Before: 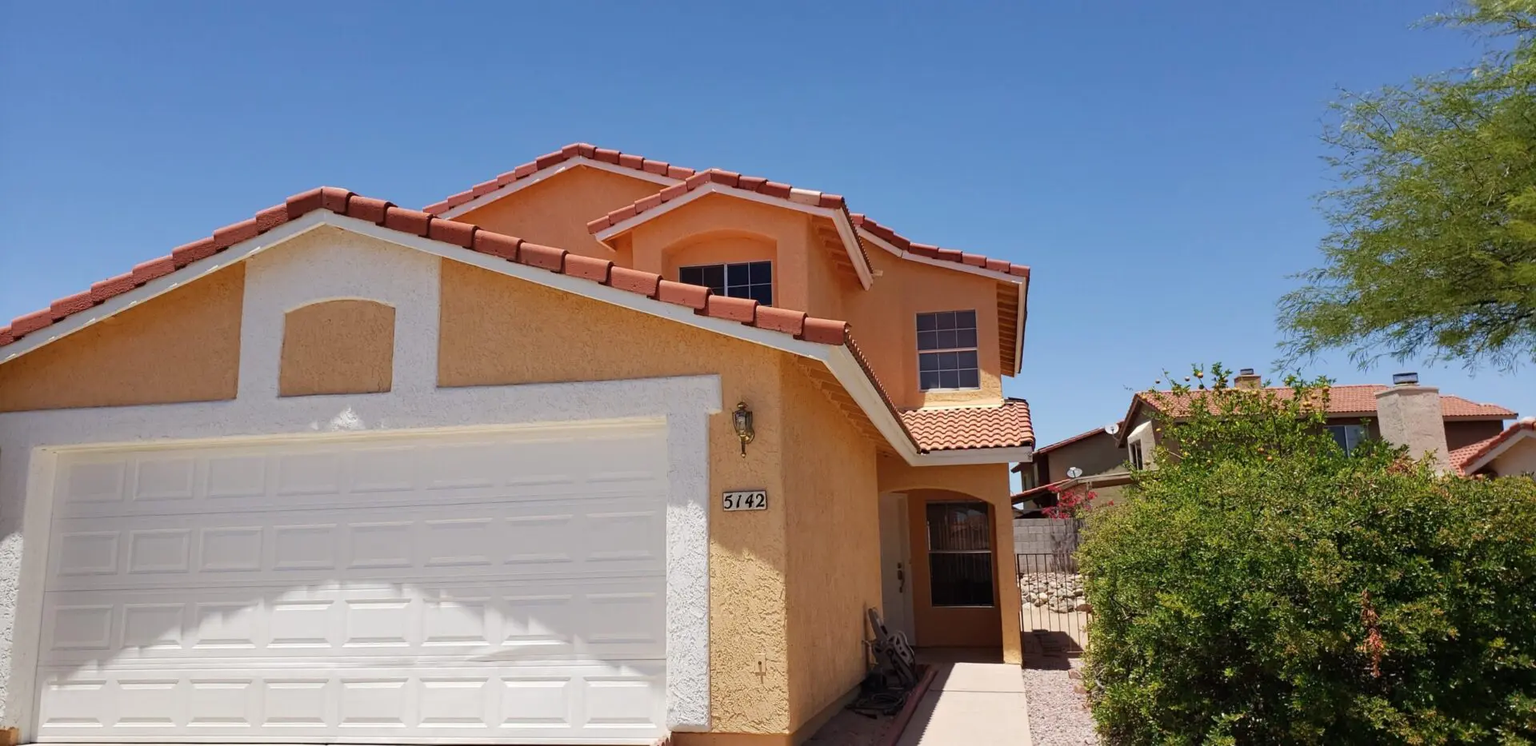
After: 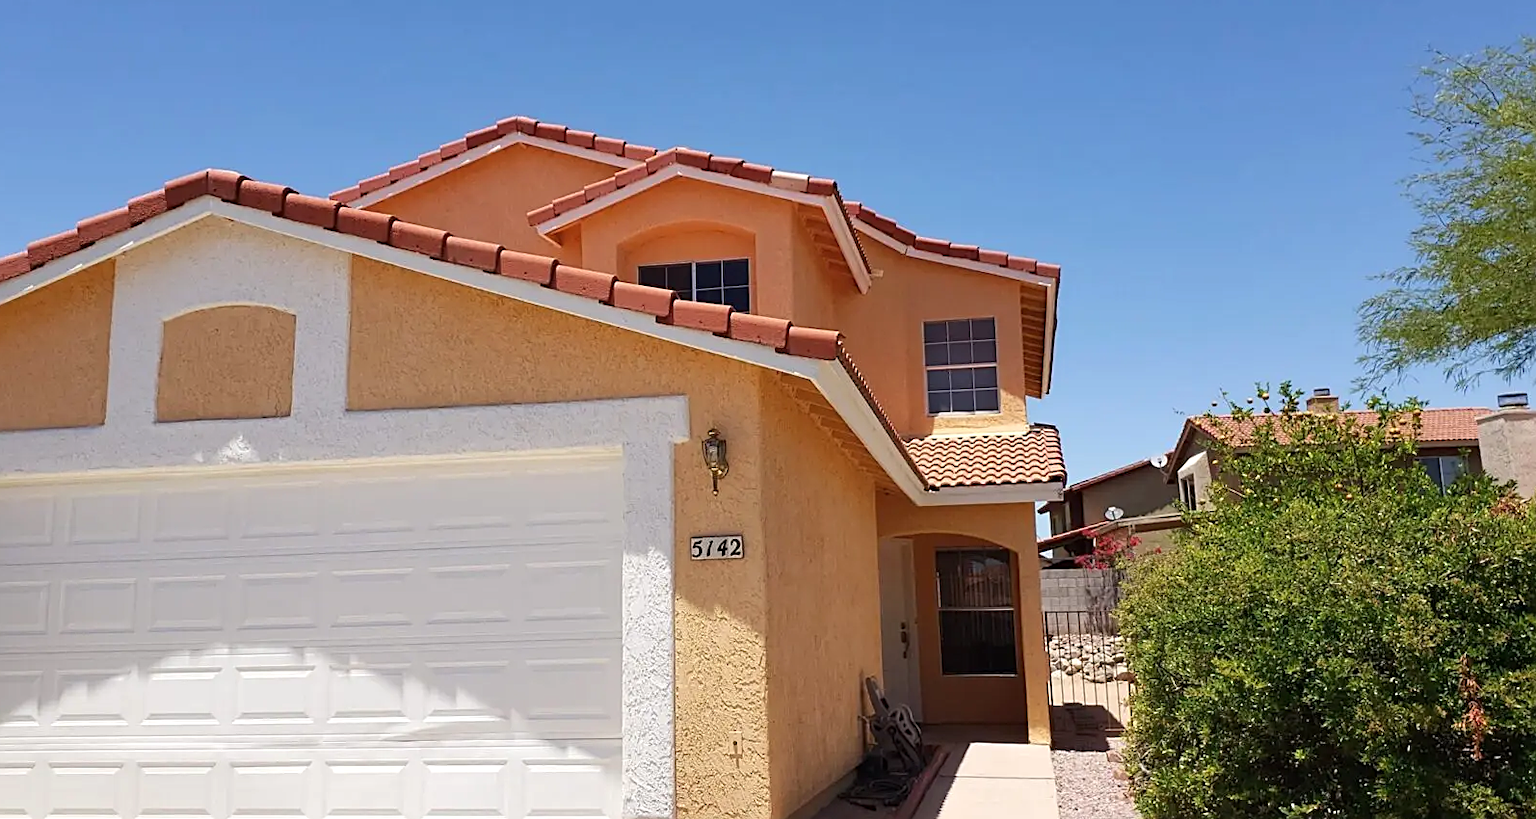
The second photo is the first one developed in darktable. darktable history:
sharpen: on, module defaults
exposure: exposure 0.201 EV, compensate exposure bias true, compensate highlight preservation false
crop: left 9.761%, top 6.26%, right 7.184%, bottom 2.545%
